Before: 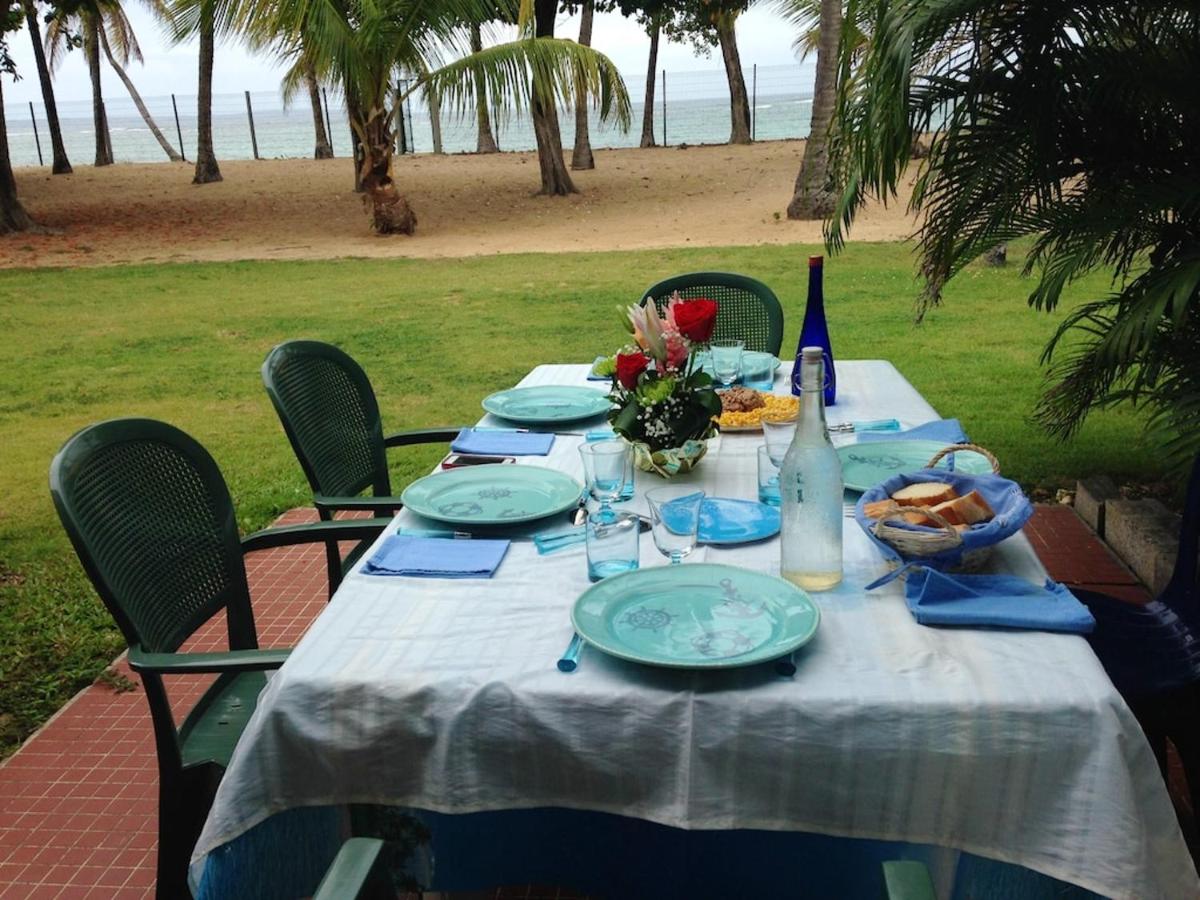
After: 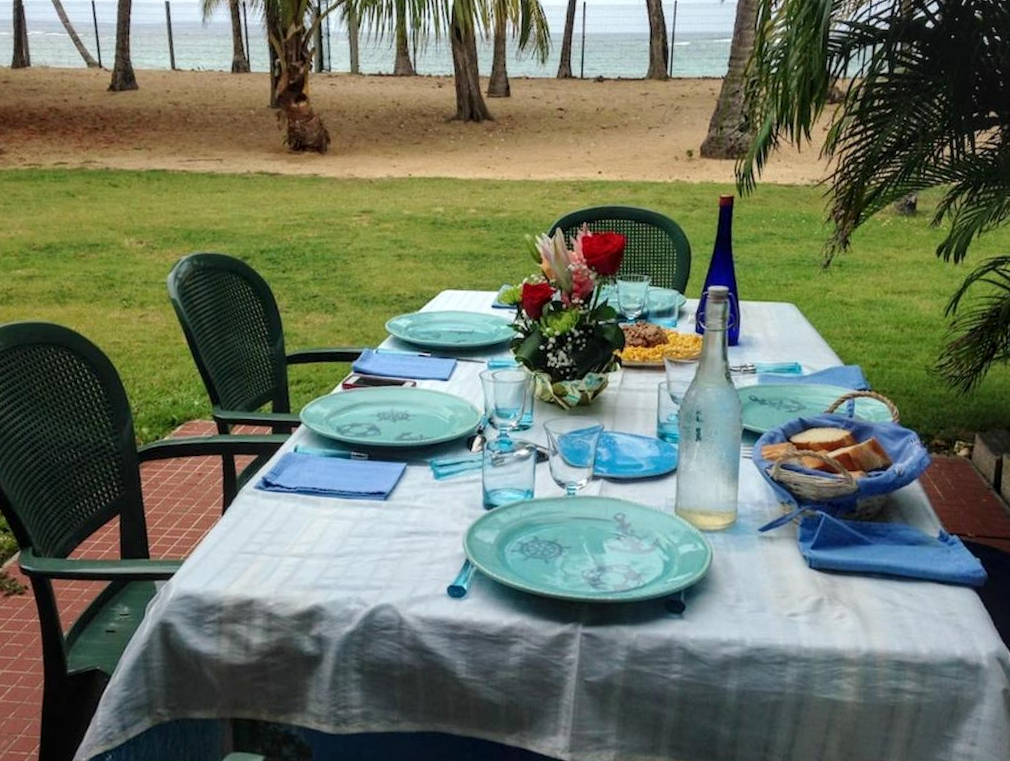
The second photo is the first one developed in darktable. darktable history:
crop and rotate: angle -2.99°, left 5.432%, top 5.179%, right 4.654%, bottom 4.489%
local contrast: on, module defaults
